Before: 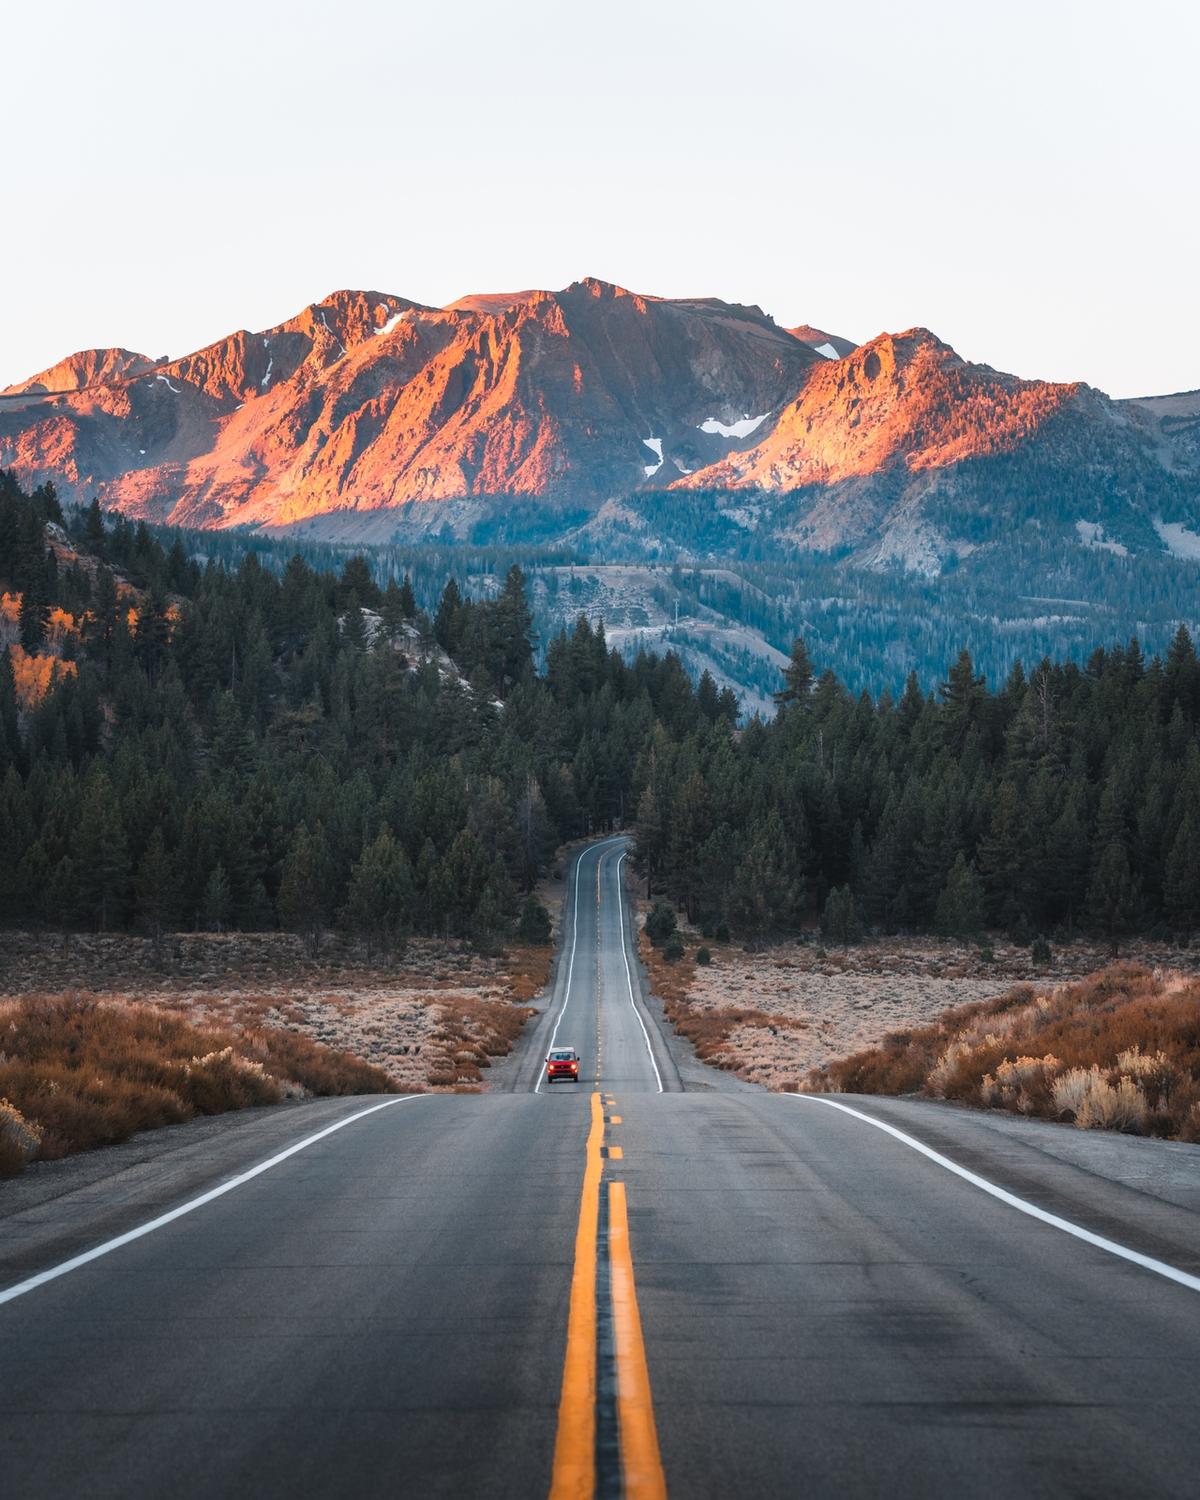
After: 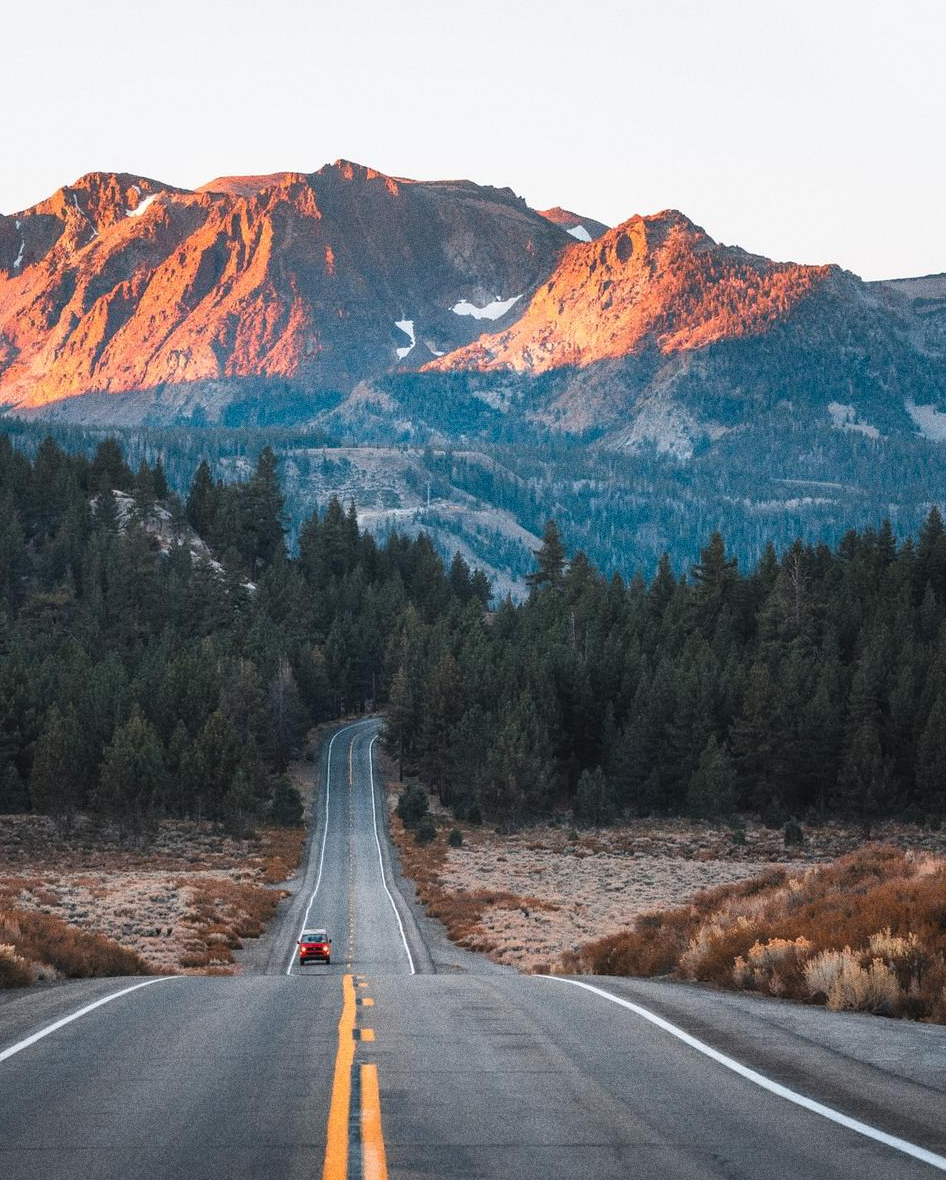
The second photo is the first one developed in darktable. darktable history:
crop and rotate: left 20.74%, top 7.912%, right 0.375%, bottom 13.378%
grain: coarseness 0.09 ISO, strength 40%
